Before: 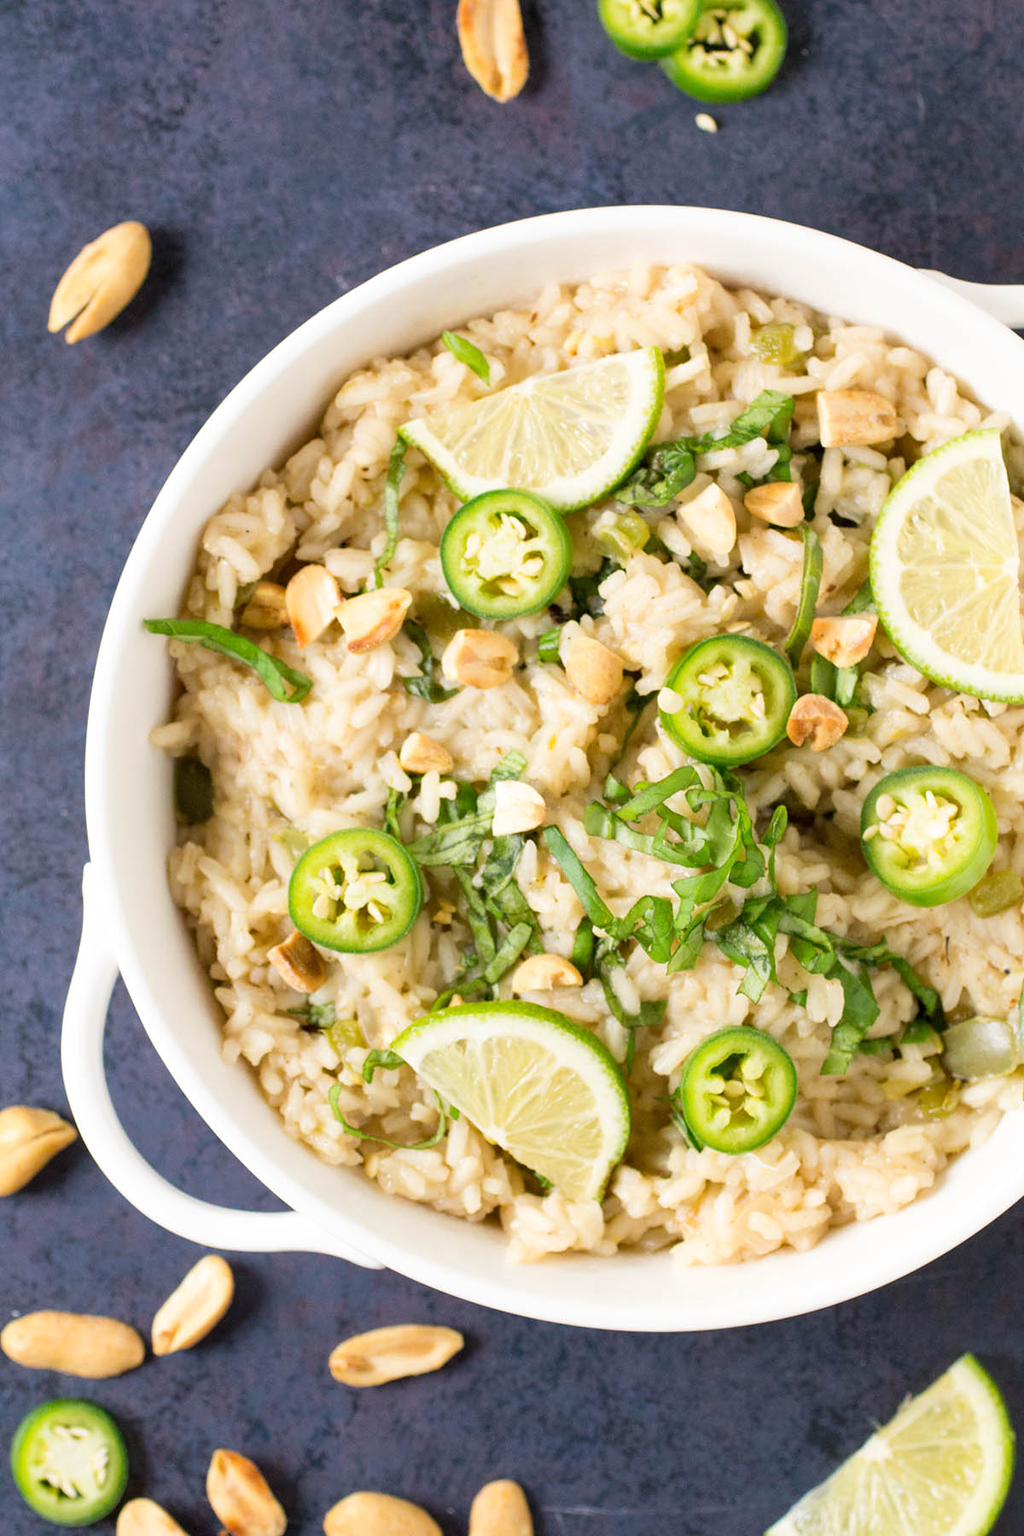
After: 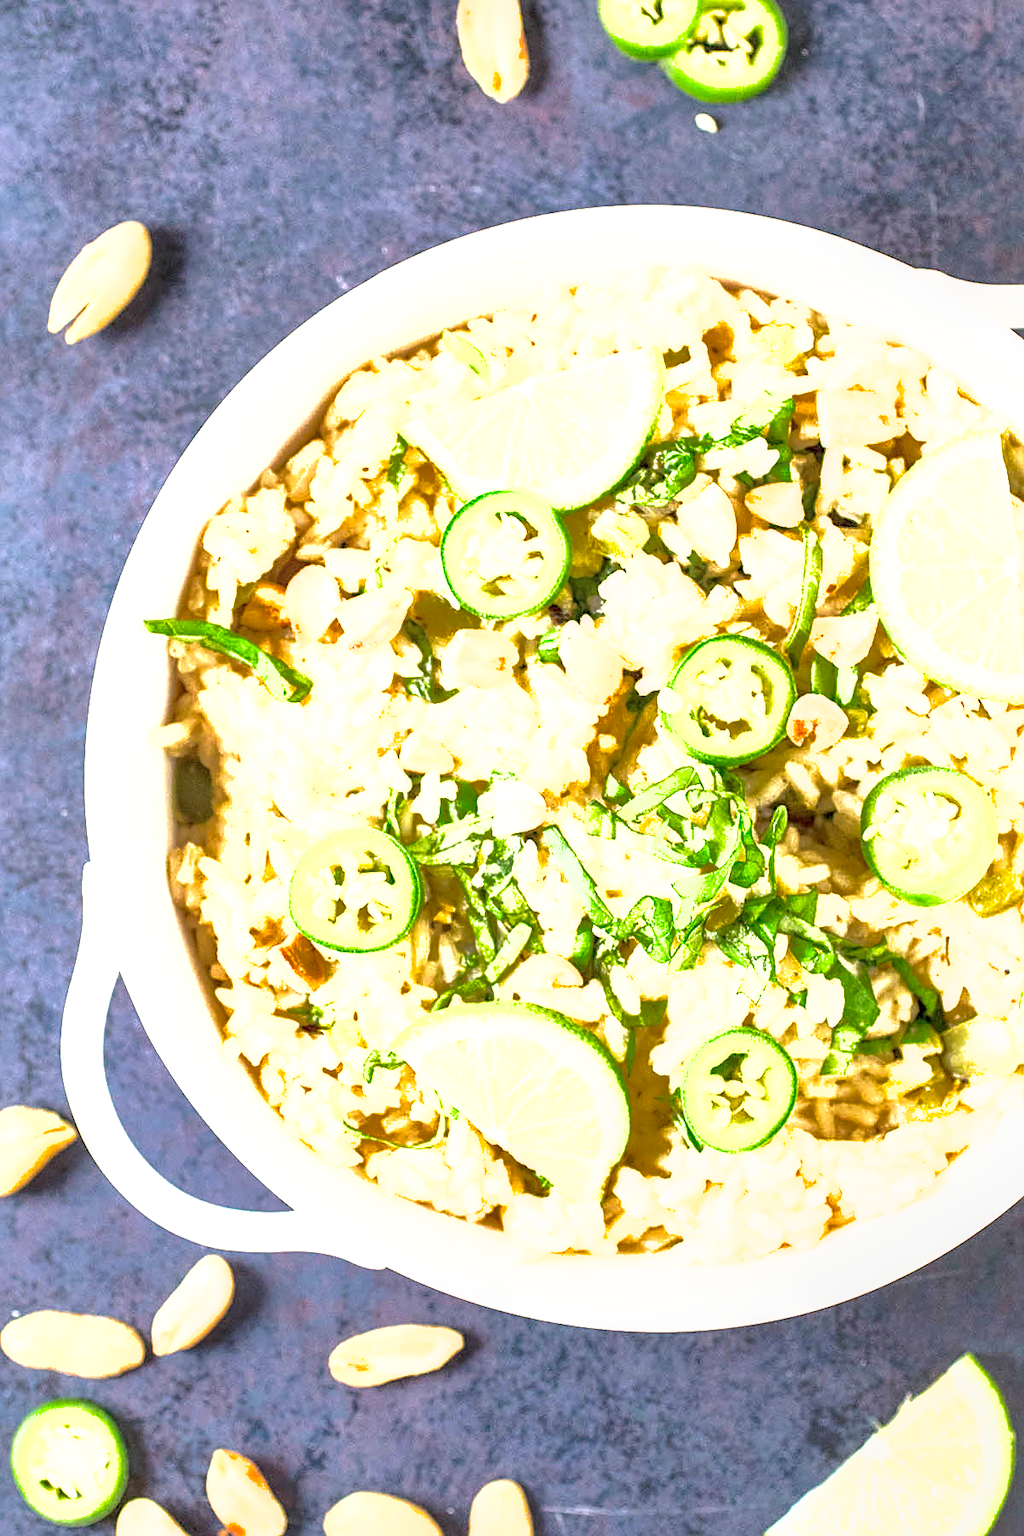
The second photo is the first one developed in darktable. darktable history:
shadows and highlights: on, module defaults
sharpen: on, module defaults
local contrast: highlights 23%, detail 130%
exposure: exposure 1.493 EV, compensate exposure bias true, compensate highlight preservation false
